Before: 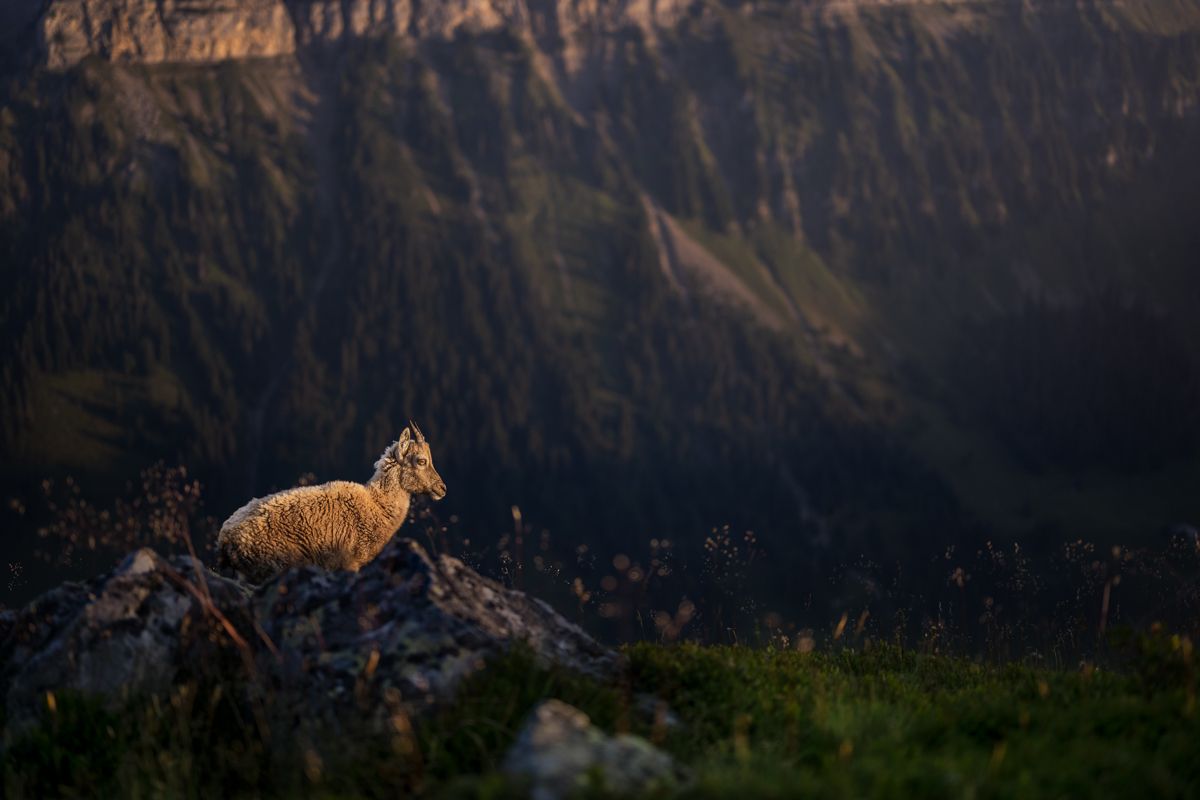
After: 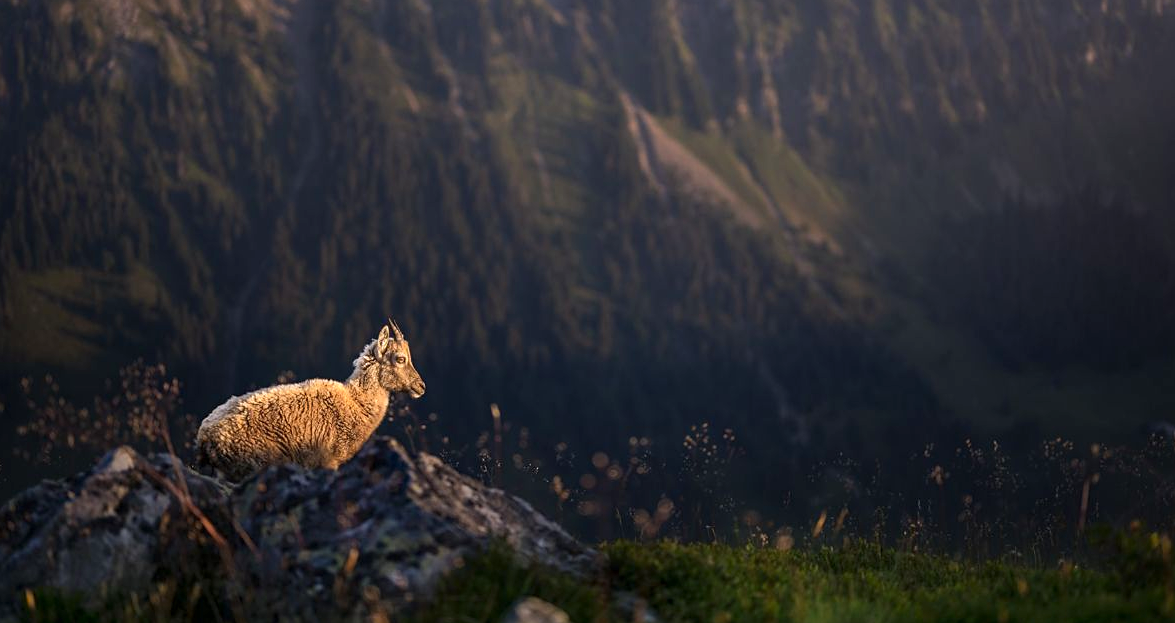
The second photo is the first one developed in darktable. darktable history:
crop and rotate: left 1.814%, top 12.818%, right 0.25%, bottom 9.225%
exposure: exposure 0.657 EV, compensate highlight preservation false
sharpen: amount 0.2
